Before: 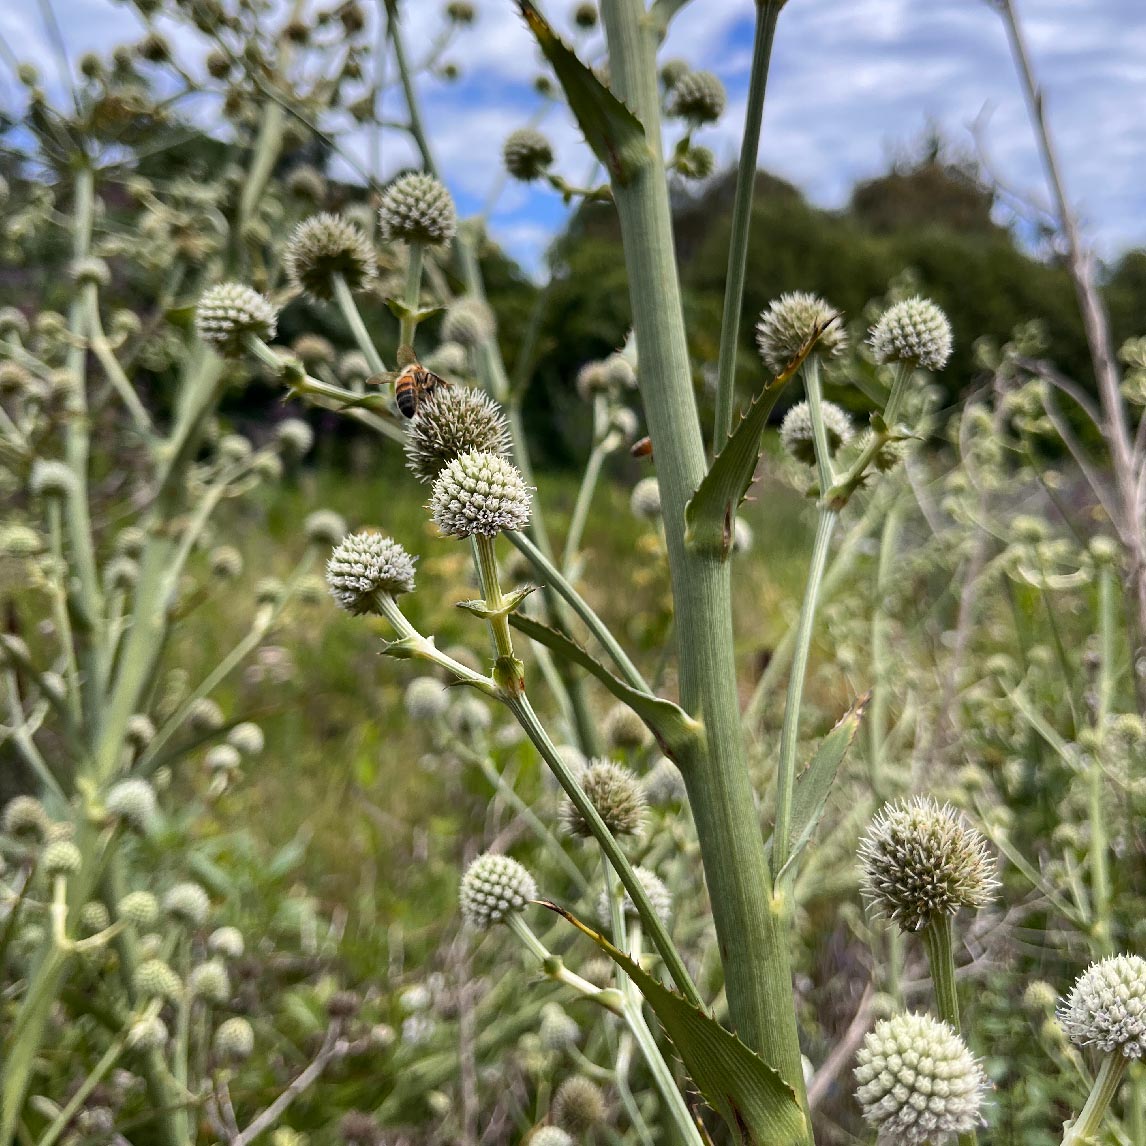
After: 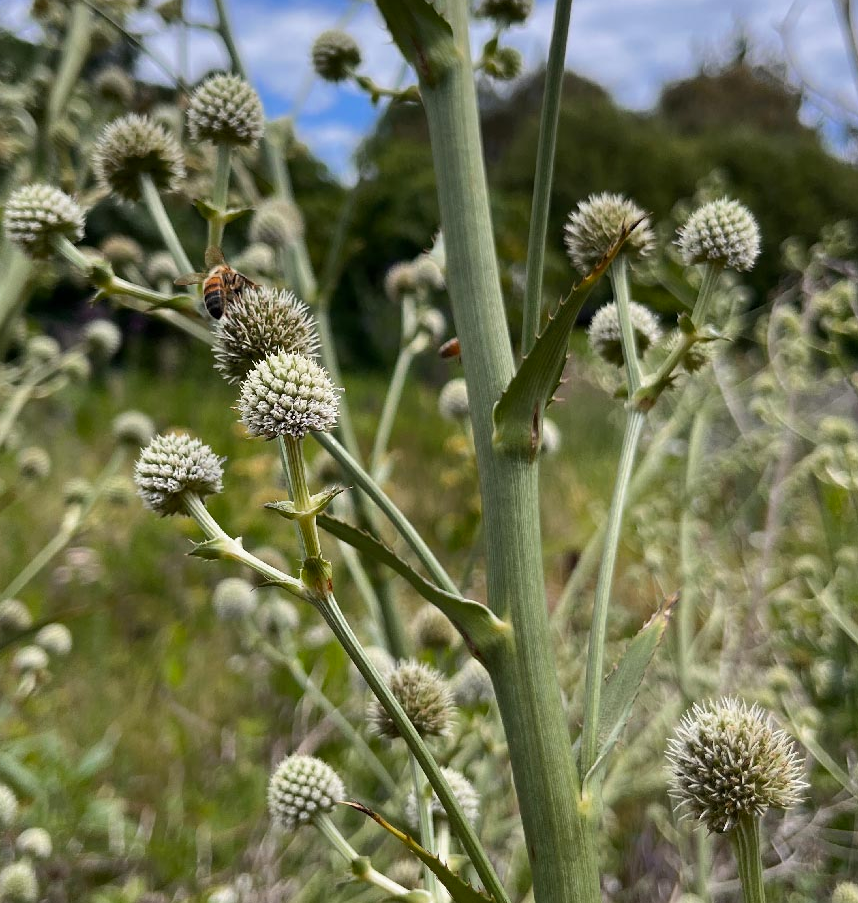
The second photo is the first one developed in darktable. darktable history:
crop: left 16.768%, top 8.653%, right 8.362%, bottom 12.485%
color zones: curves: ch0 [(0, 0.444) (0.143, 0.442) (0.286, 0.441) (0.429, 0.441) (0.571, 0.441) (0.714, 0.441) (0.857, 0.442) (1, 0.444)]
